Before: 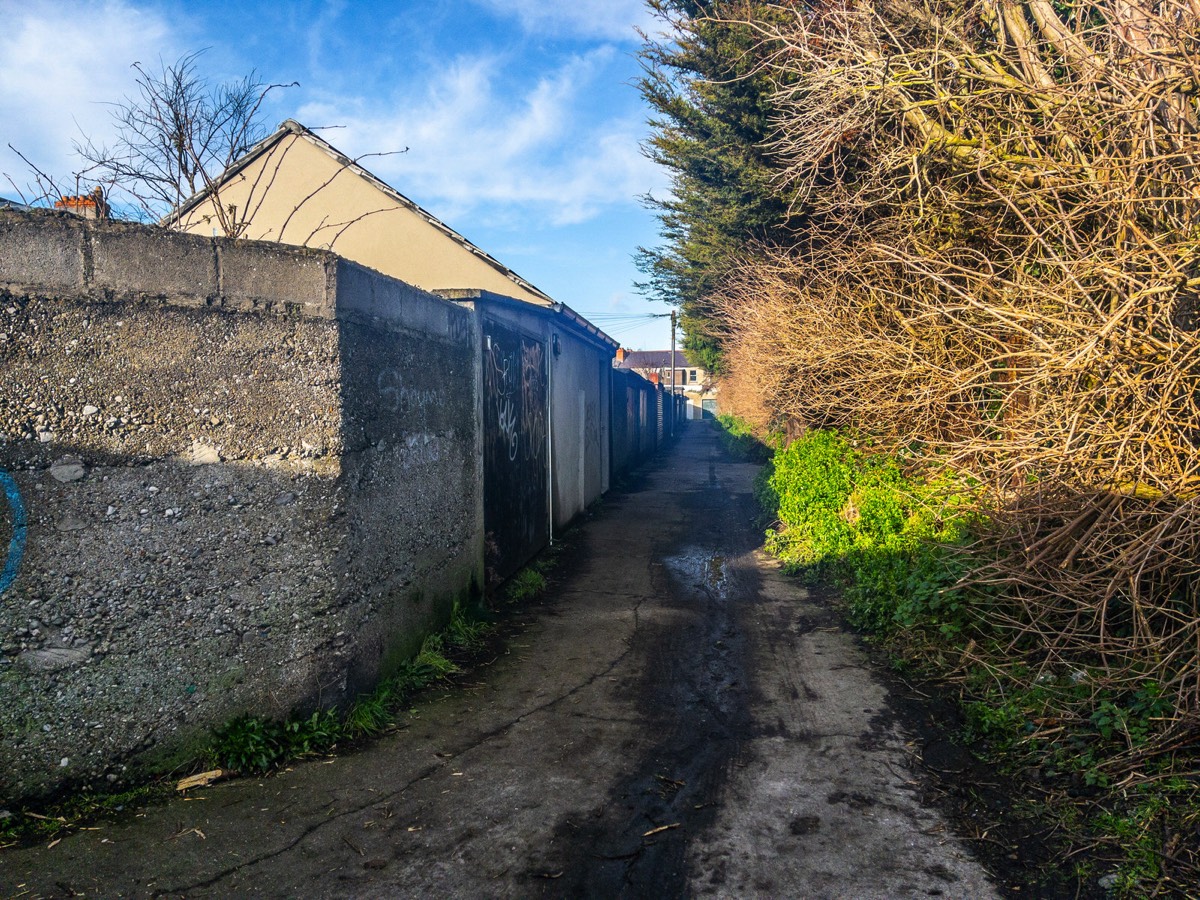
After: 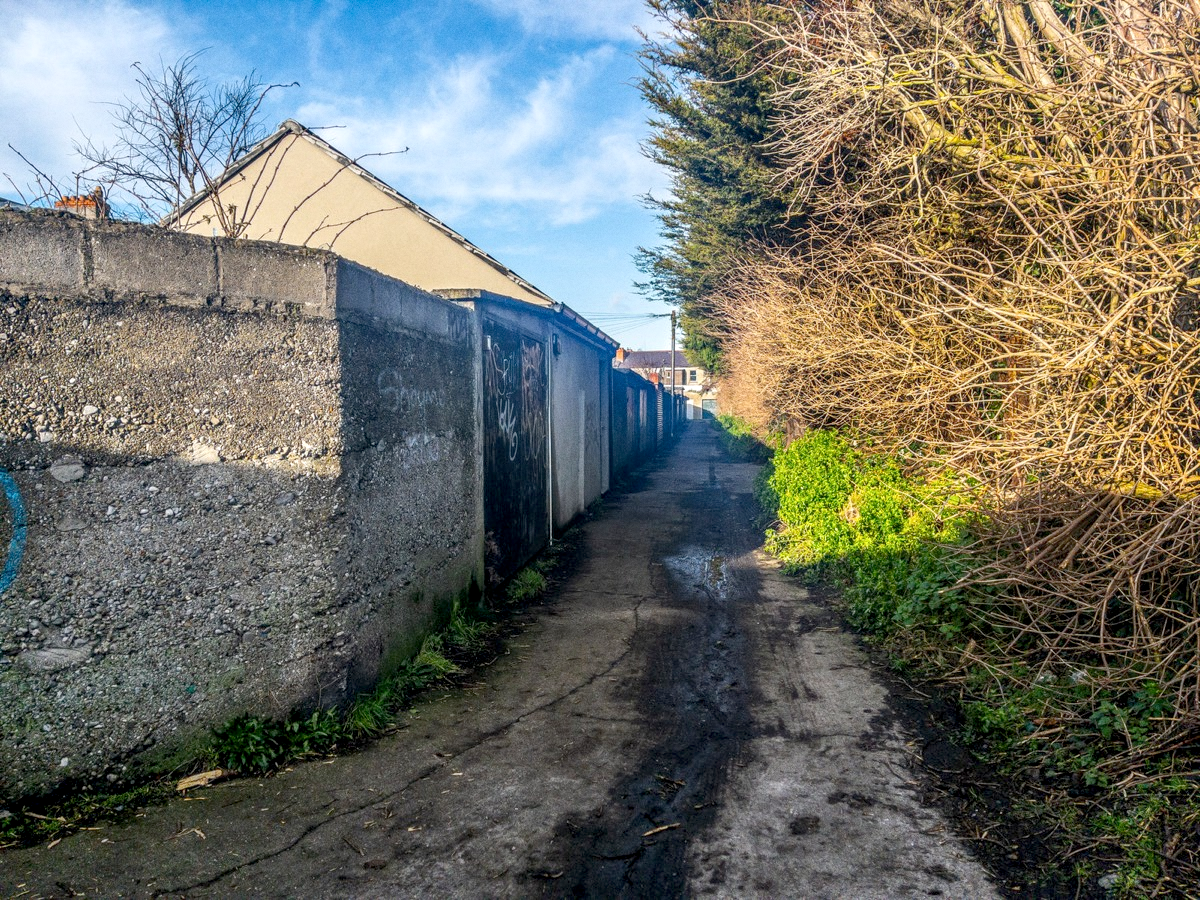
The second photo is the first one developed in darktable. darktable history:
exposure: black level correction 0.001, compensate highlight preservation false
local contrast: on, module defaults
grain: coarseness 0.09 ISO, strength 16.61%
